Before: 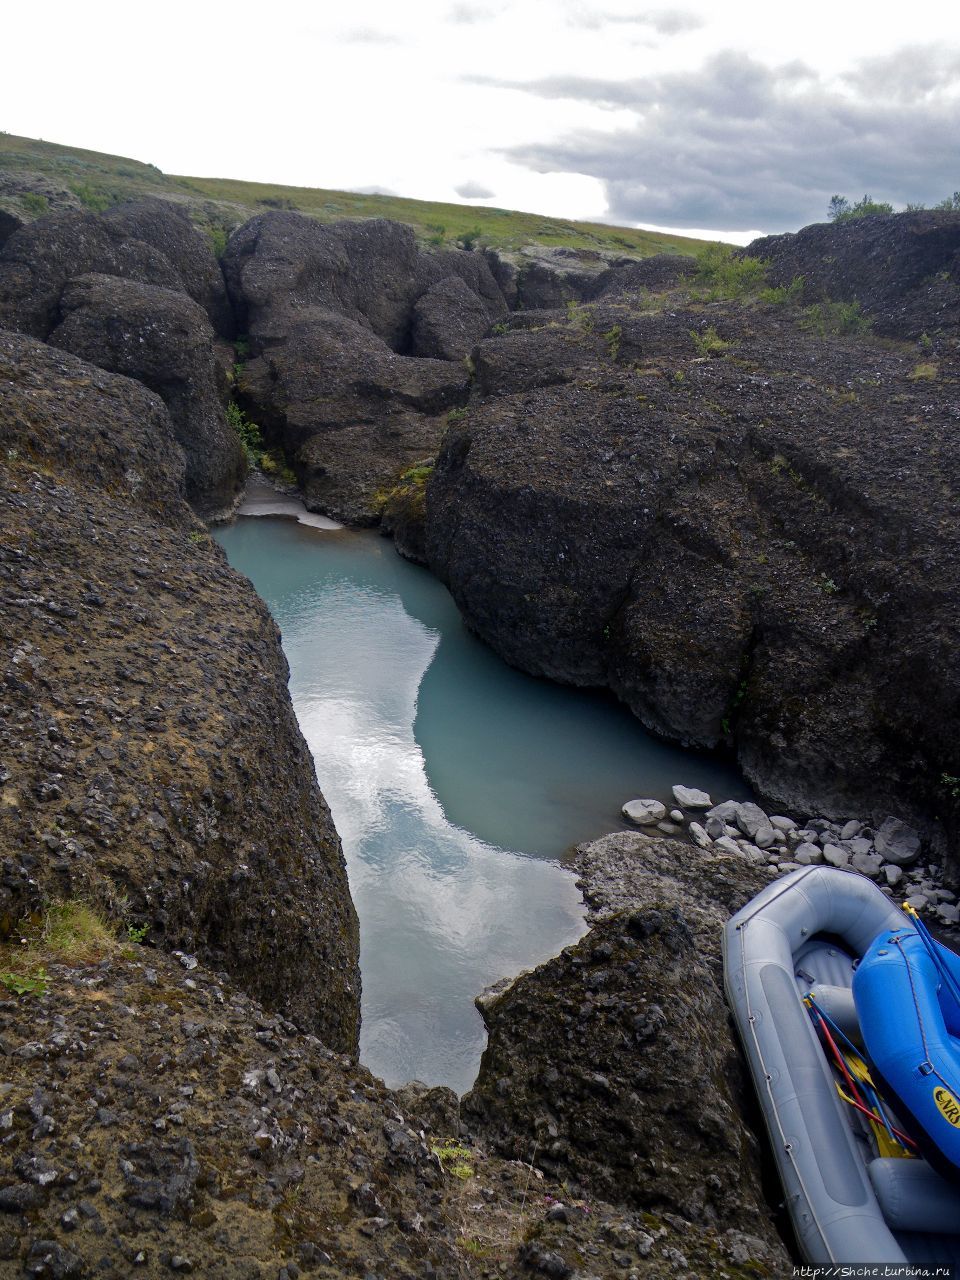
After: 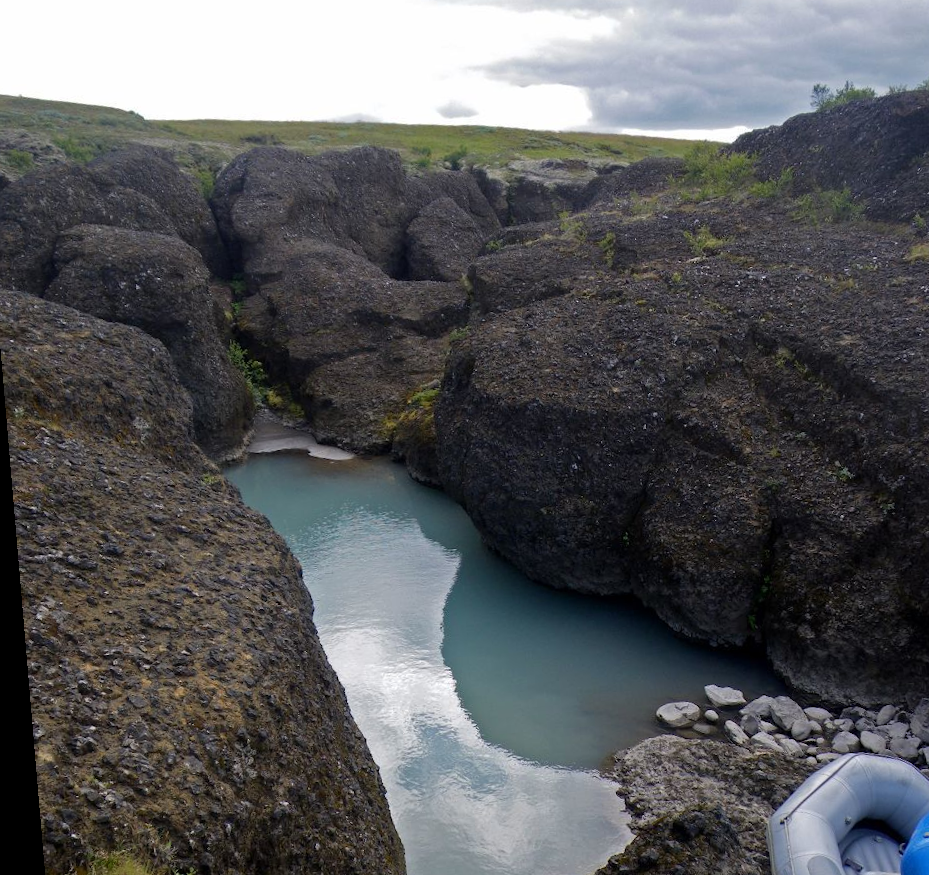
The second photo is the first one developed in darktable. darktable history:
crop: left 3.015%, top 8.969%, right 9.647%, bottom 26.457%
rotate and perspective: rotation -4.86°, automatic cropping off
